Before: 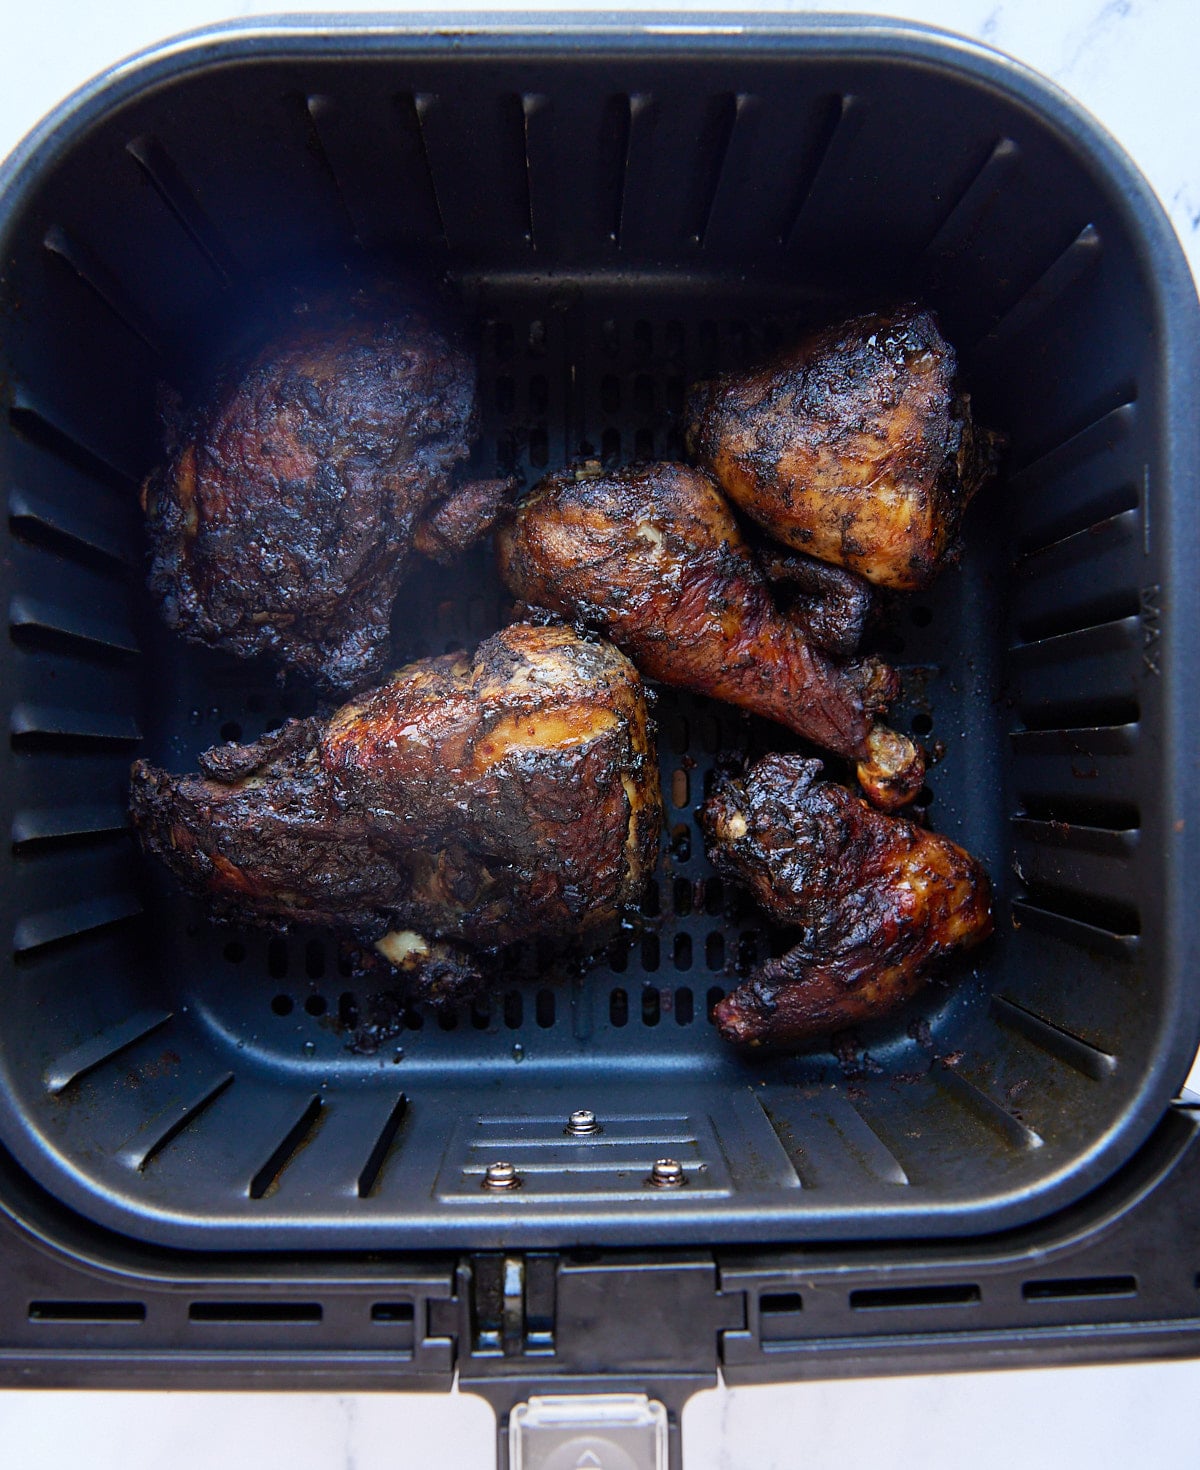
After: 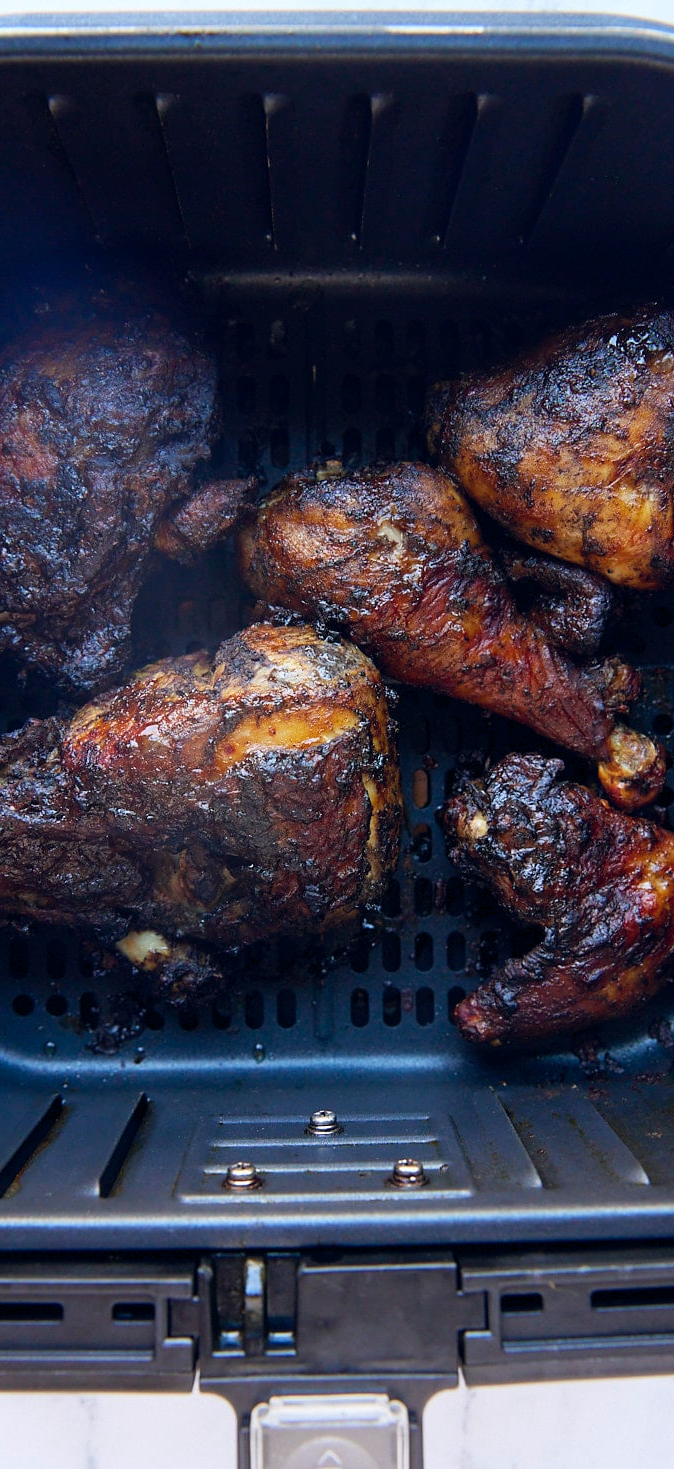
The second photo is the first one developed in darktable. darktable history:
crop: left 21.618%, right 22.152%, bottom 0.006%
color balance rgb: global offset › chroma 0.064%, global offset › hue 253.04°, perceptual saturation grading › global saturation 0.79%, global vibrance 20%
